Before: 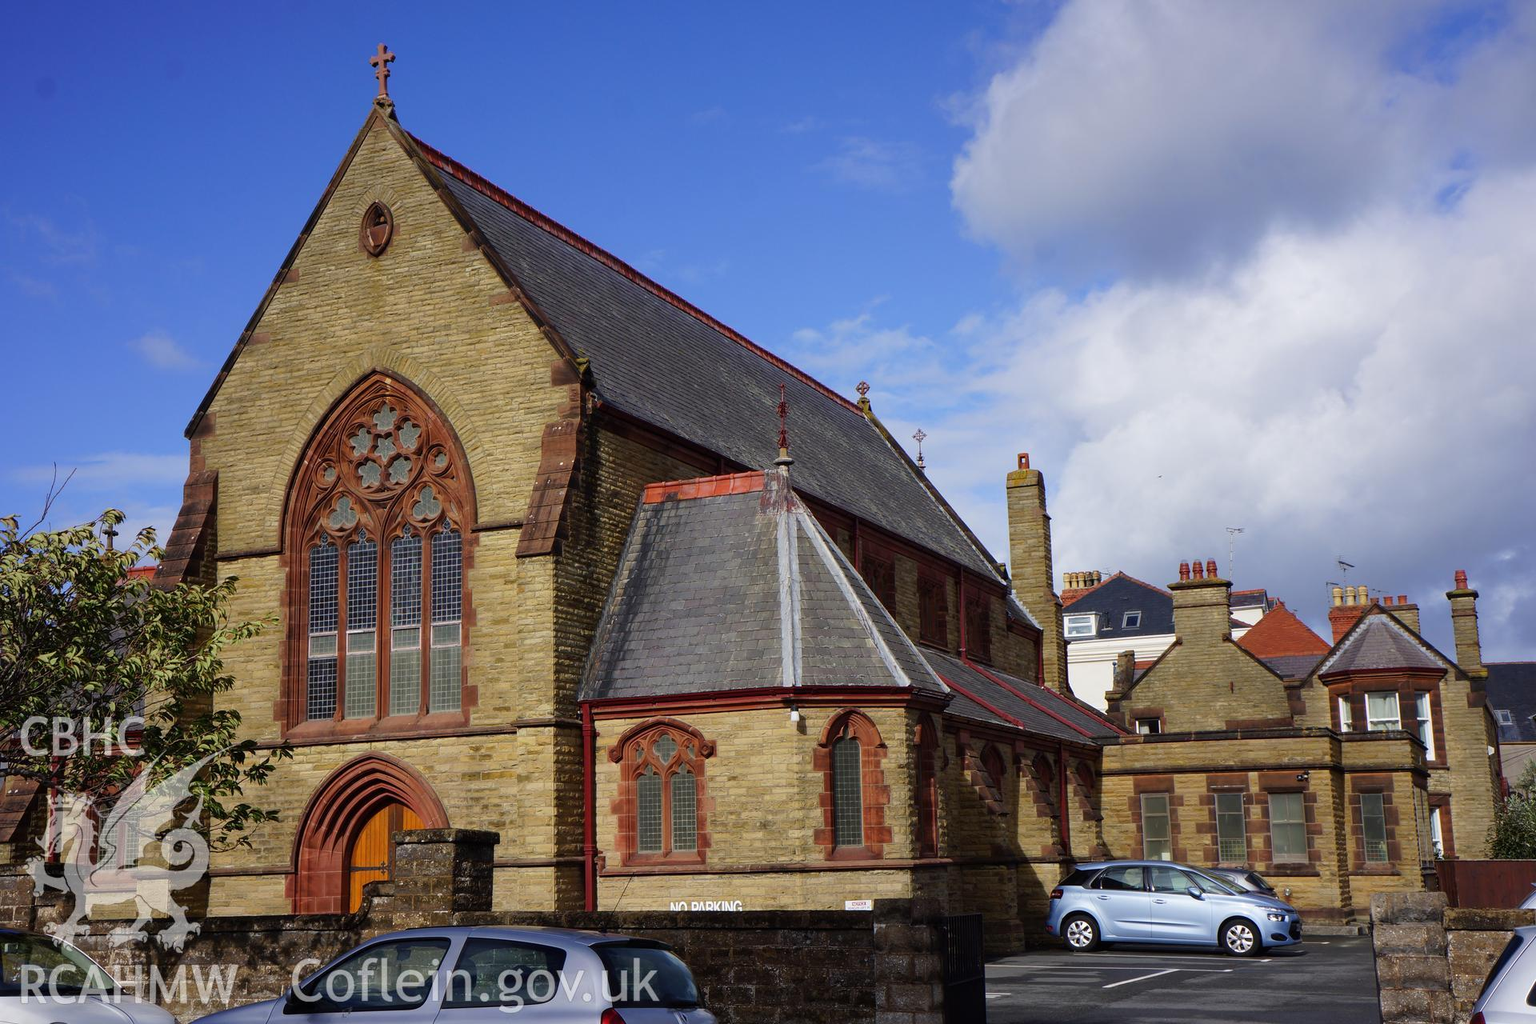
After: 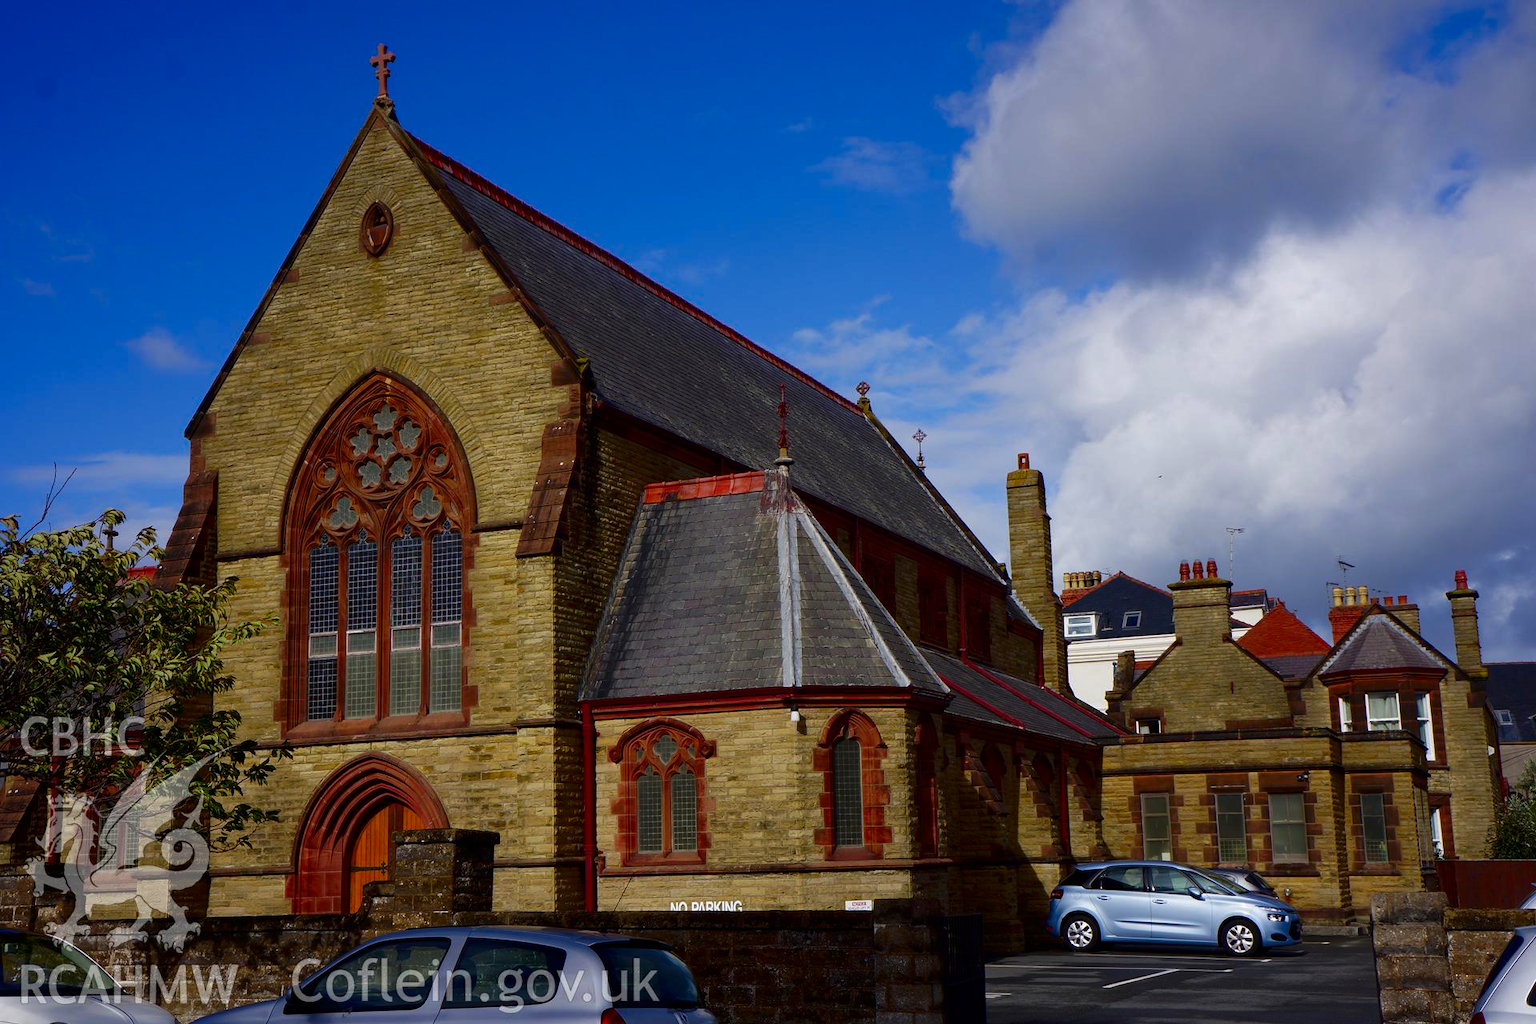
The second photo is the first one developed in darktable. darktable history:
contrast brightness saturation: brightness -0.246, saturation 0.196
